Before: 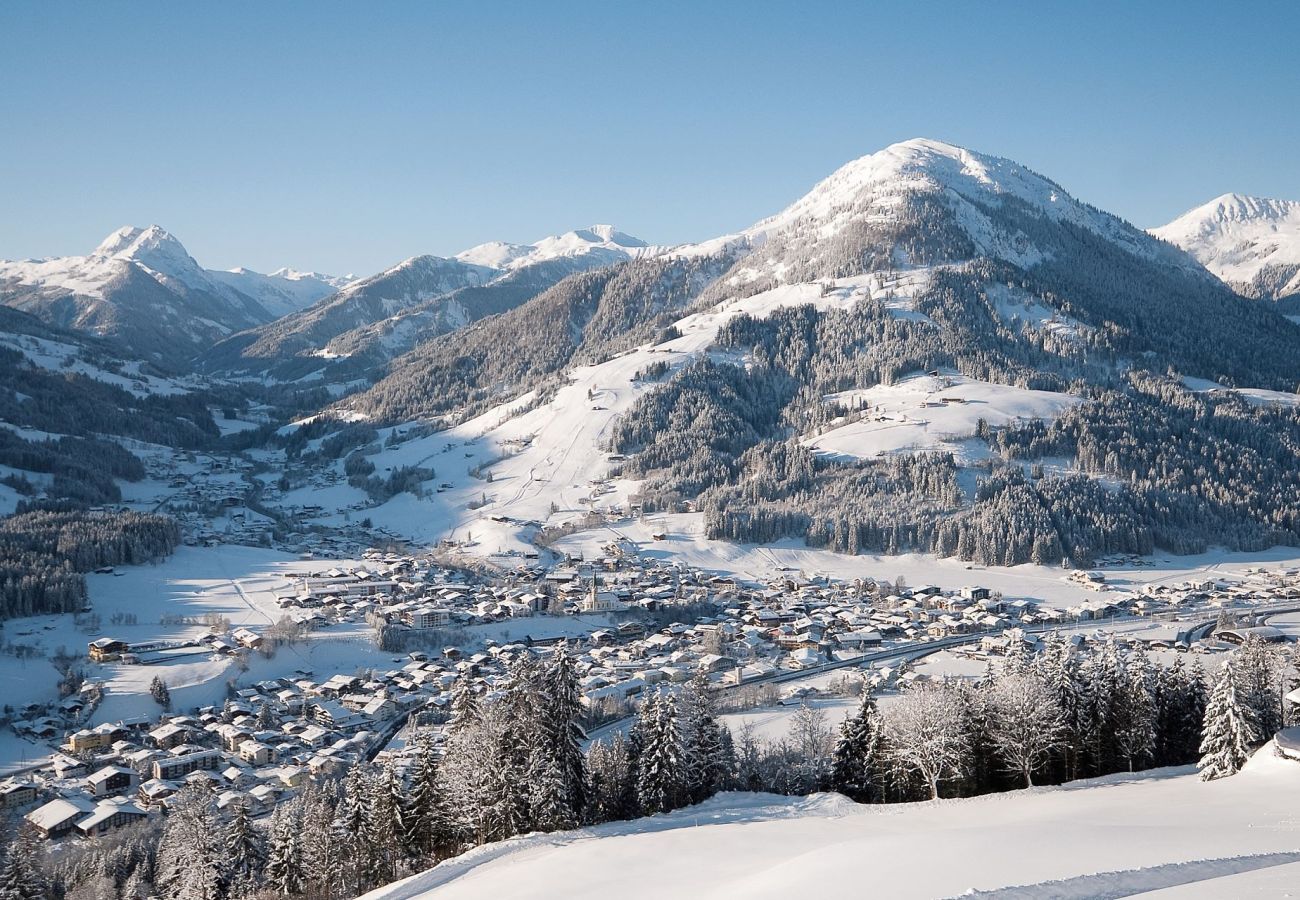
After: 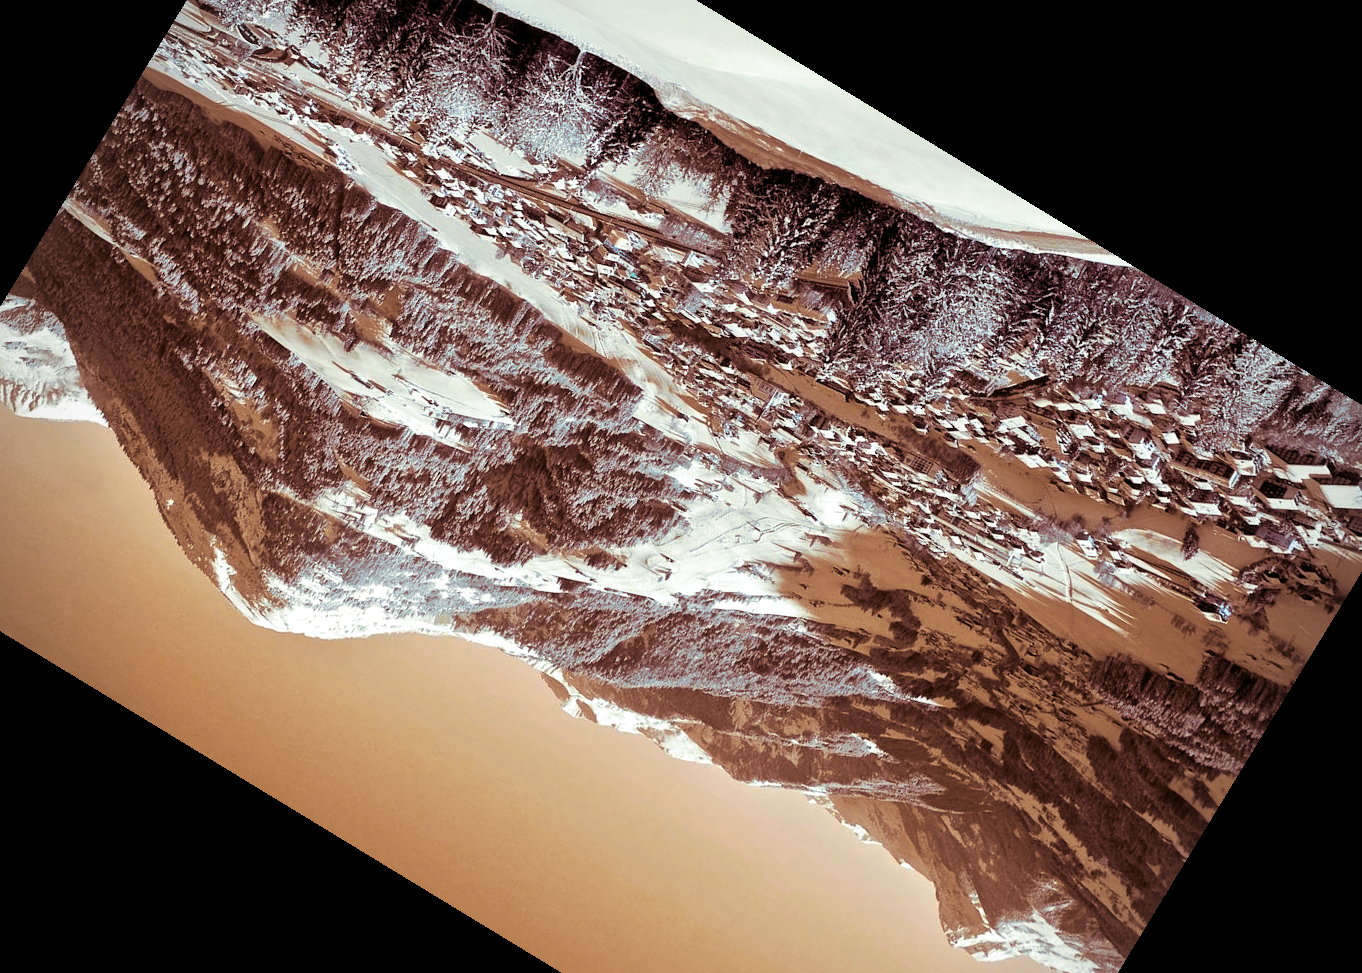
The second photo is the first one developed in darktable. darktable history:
crop and rotate: angle 148.68°, left 9.111%, top 15.603%, right 4.588%, bottom 17.041%
local contrast: mode bilateral grid, contrast 20, coarseness 19, detail 163%, midtone range 0.2
color balance rgb: hue shift 180°, global vibrance 50%, contrast 0.32%
split-toning: compress 20%
vignetting: fall-off radius 60.92%
